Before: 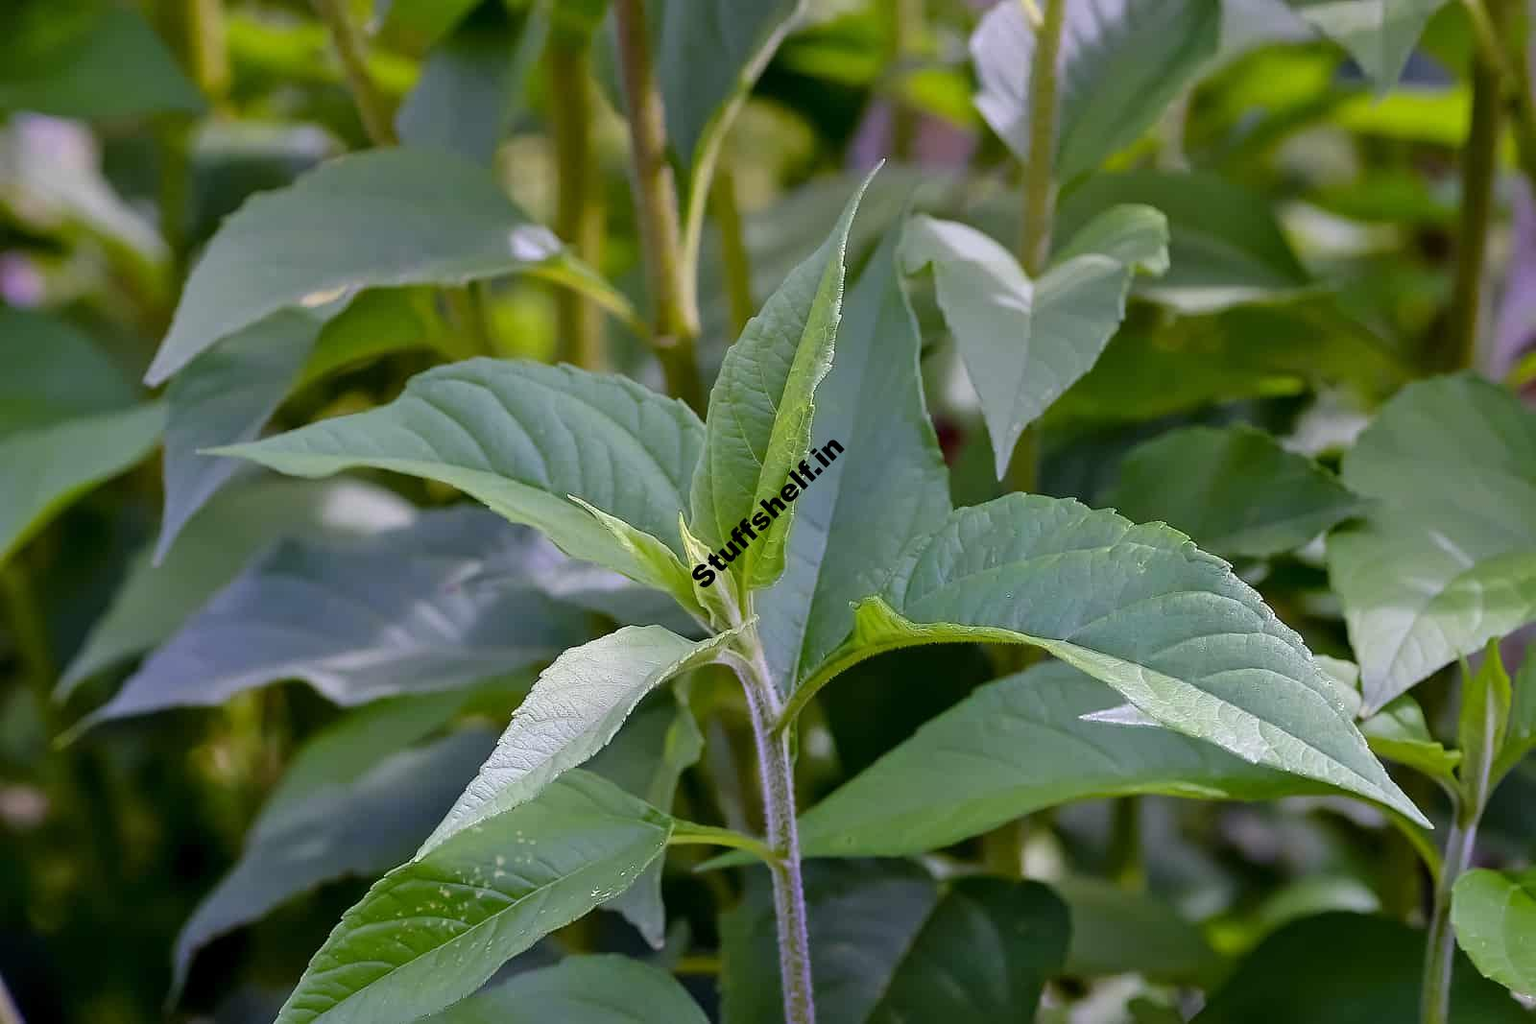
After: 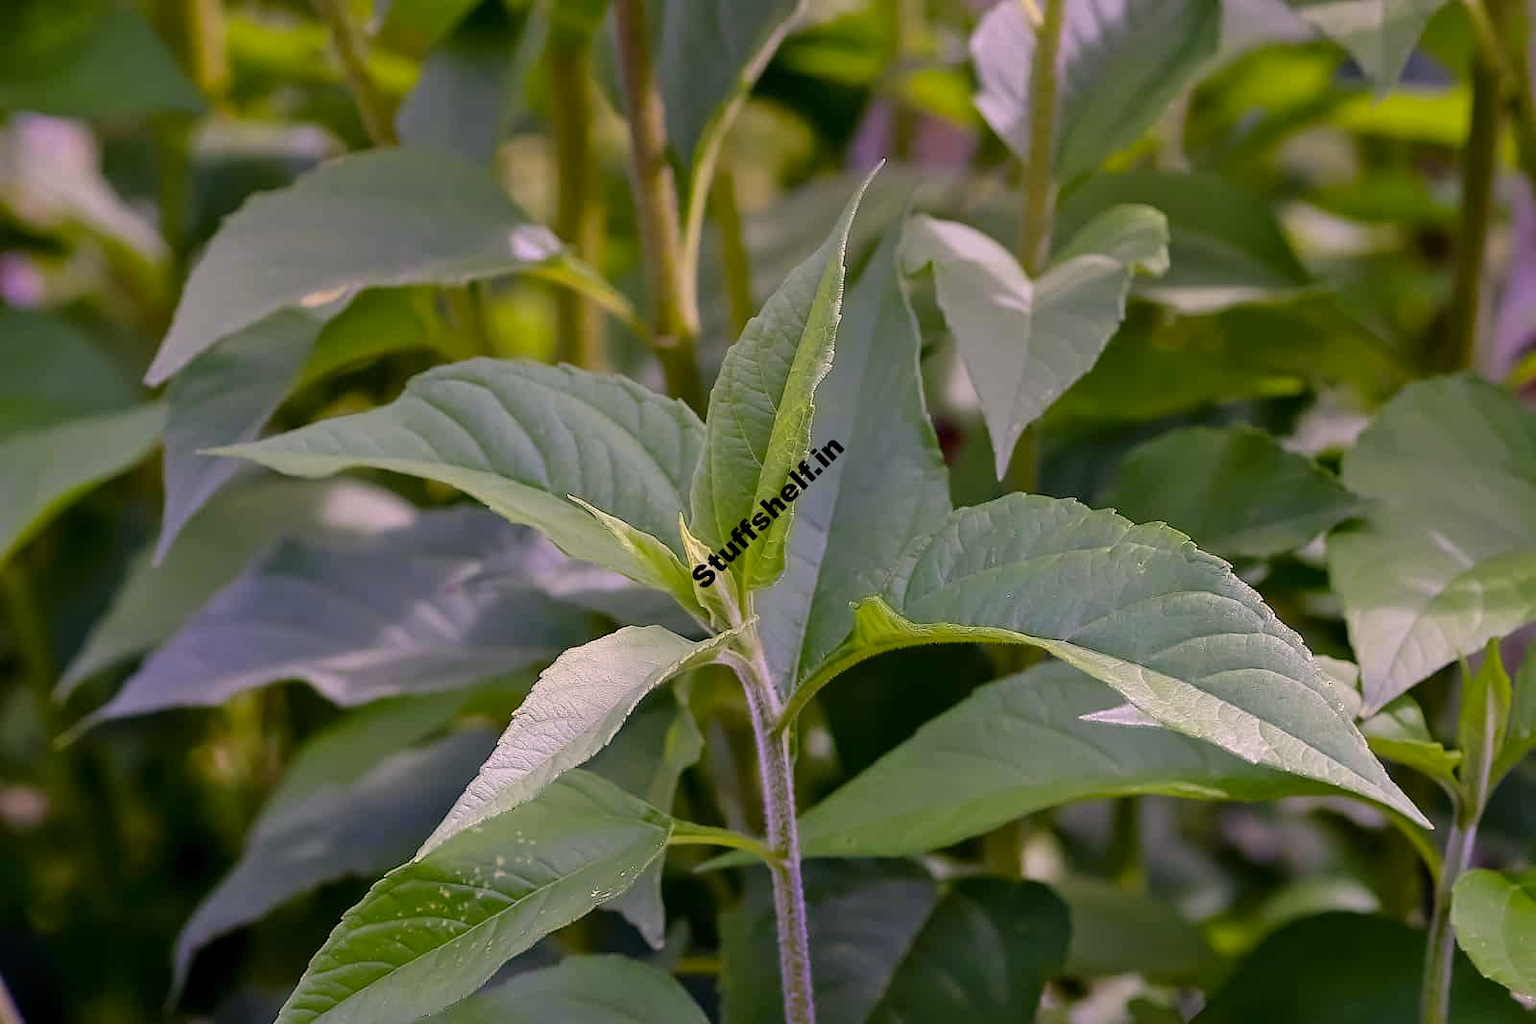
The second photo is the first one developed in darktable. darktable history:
color correction: highlights a* 12.69, highlights b* 5.4
exposure: exposure -0.149 EV, compensate highlight preservation false
